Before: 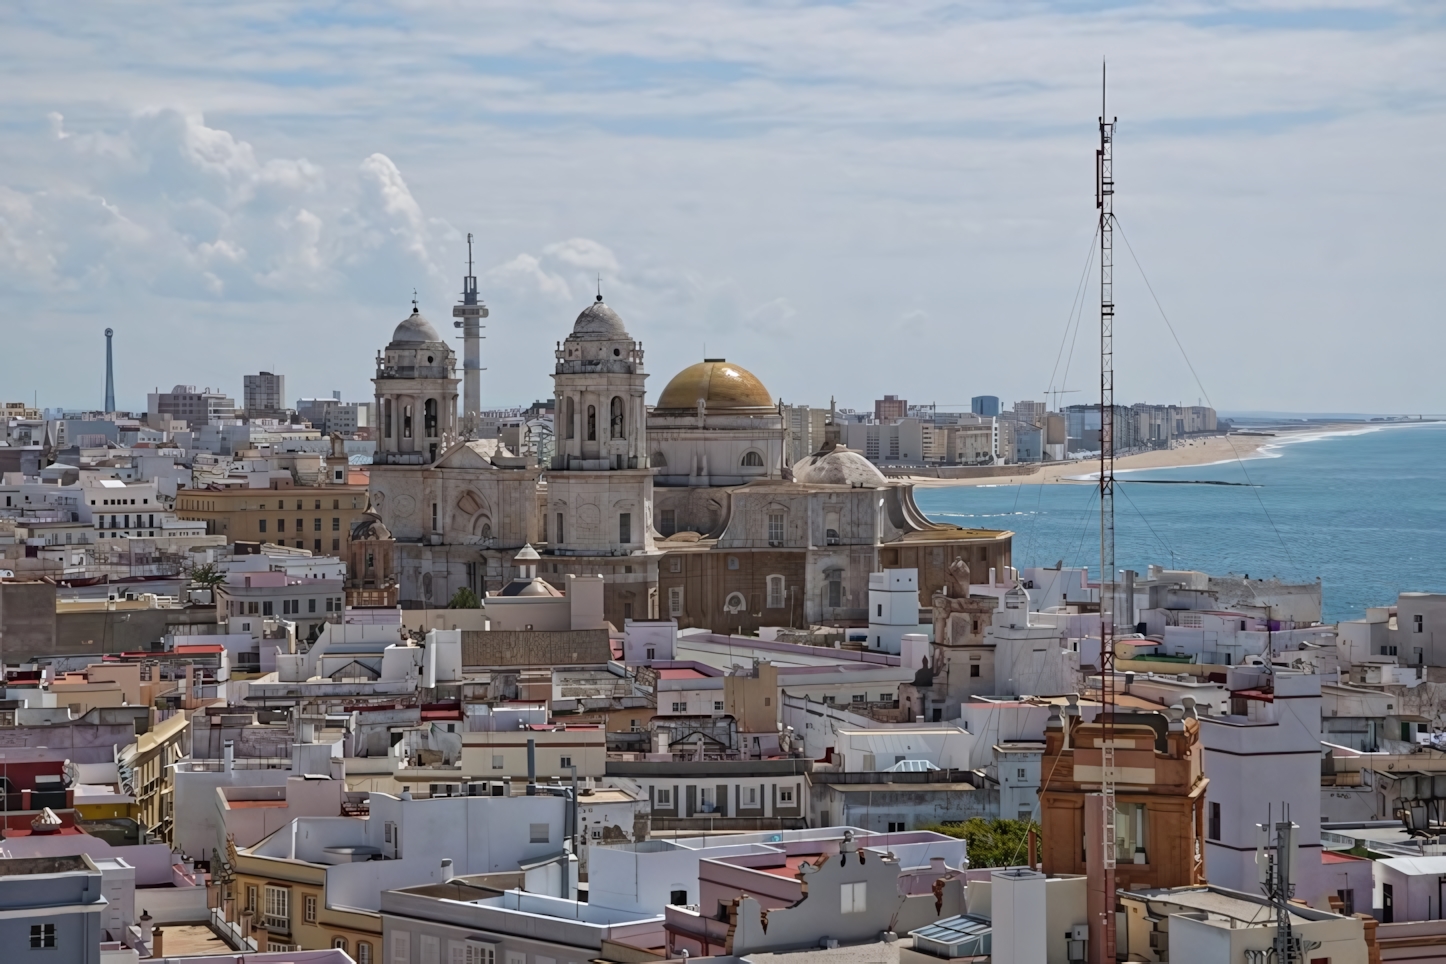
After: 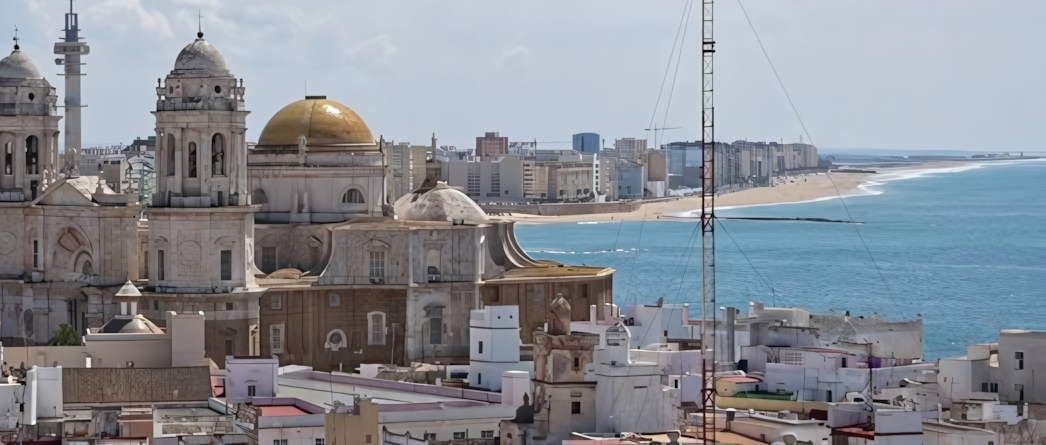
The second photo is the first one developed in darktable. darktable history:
crop and rotate: left 27.649%, top 27.309%, bottom 26.526%
exposure: exposure 0.202 EV, compensate highlight preservation false
